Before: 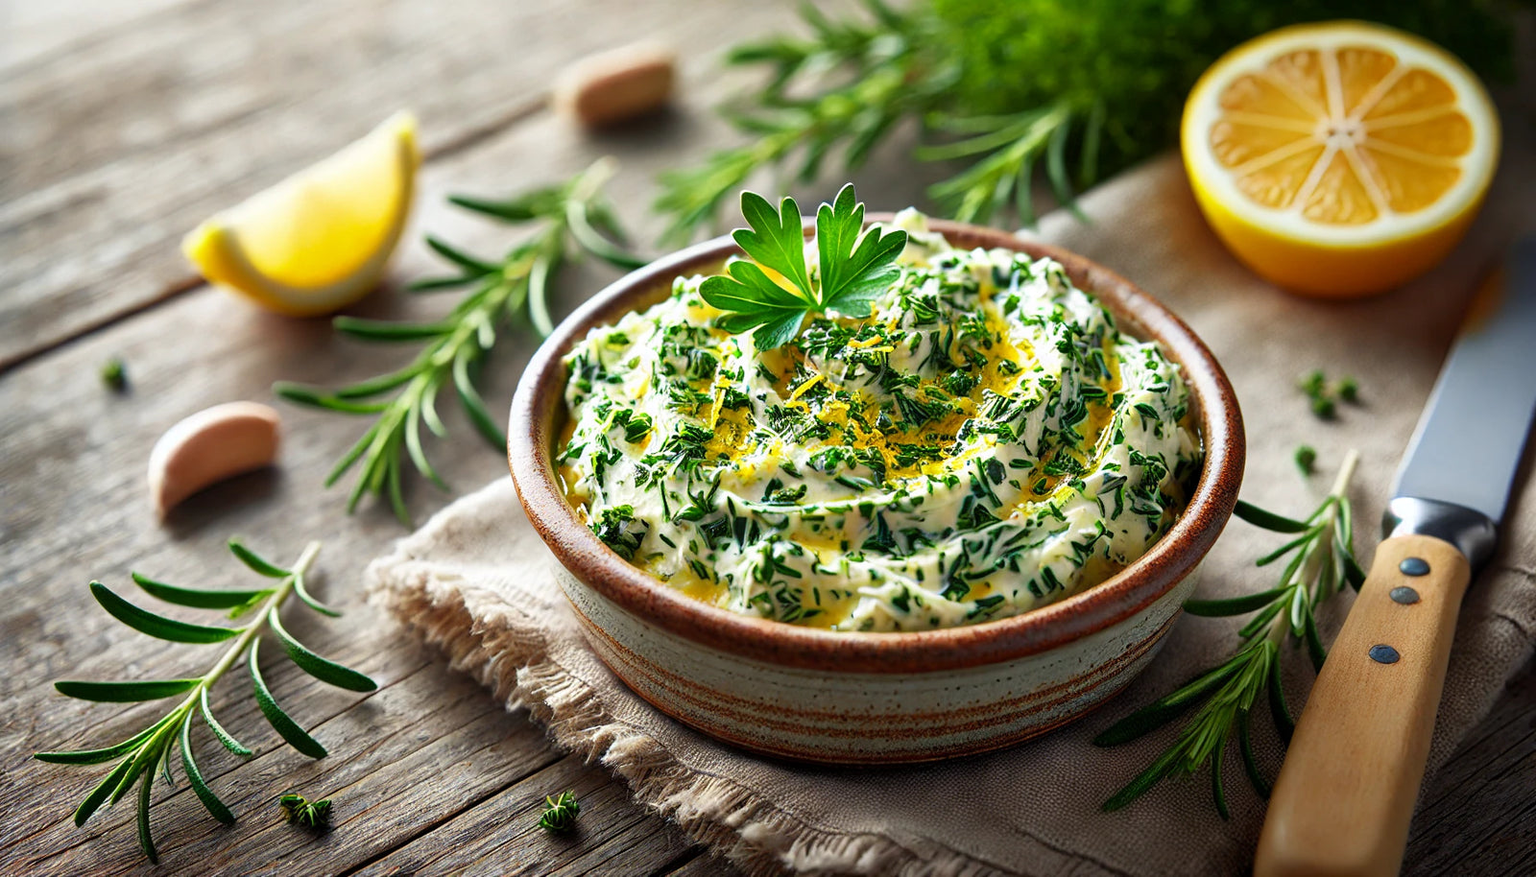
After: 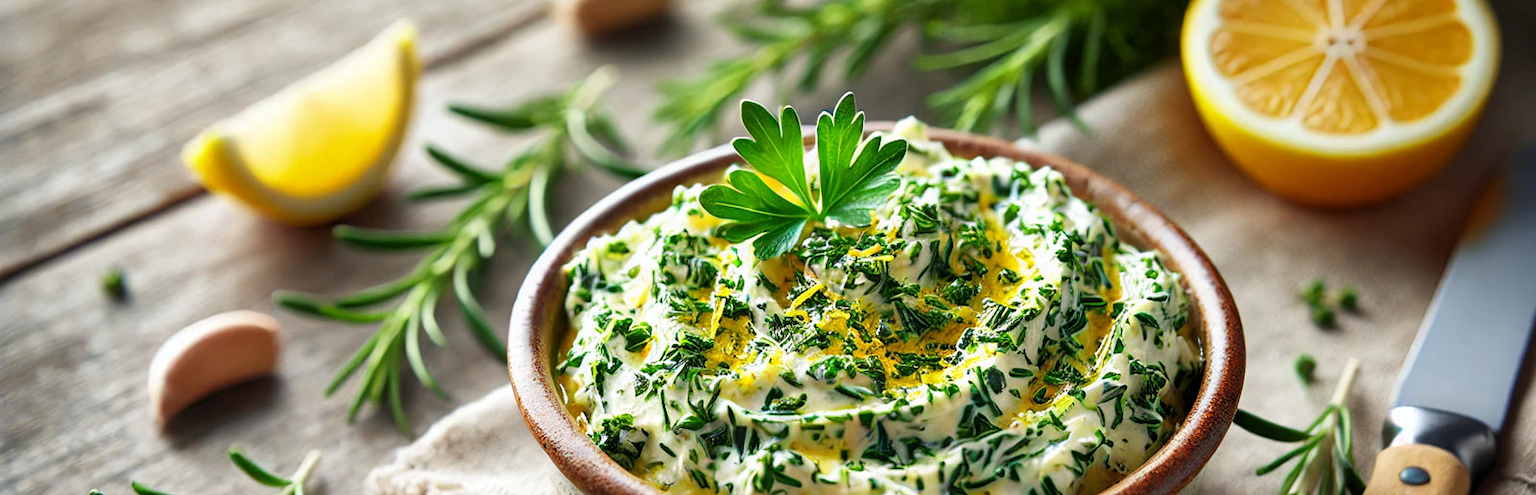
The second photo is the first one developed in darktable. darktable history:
crop and rotate: top 10.486%, bottom 33.031%
